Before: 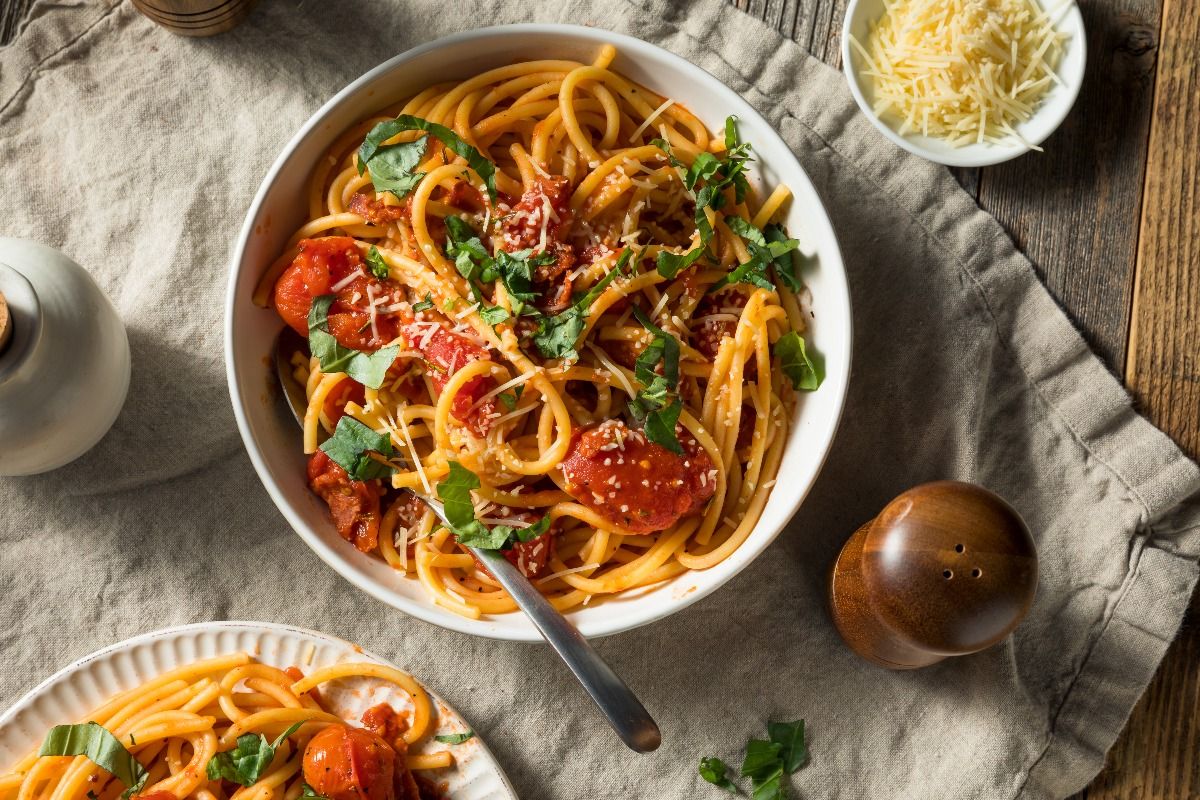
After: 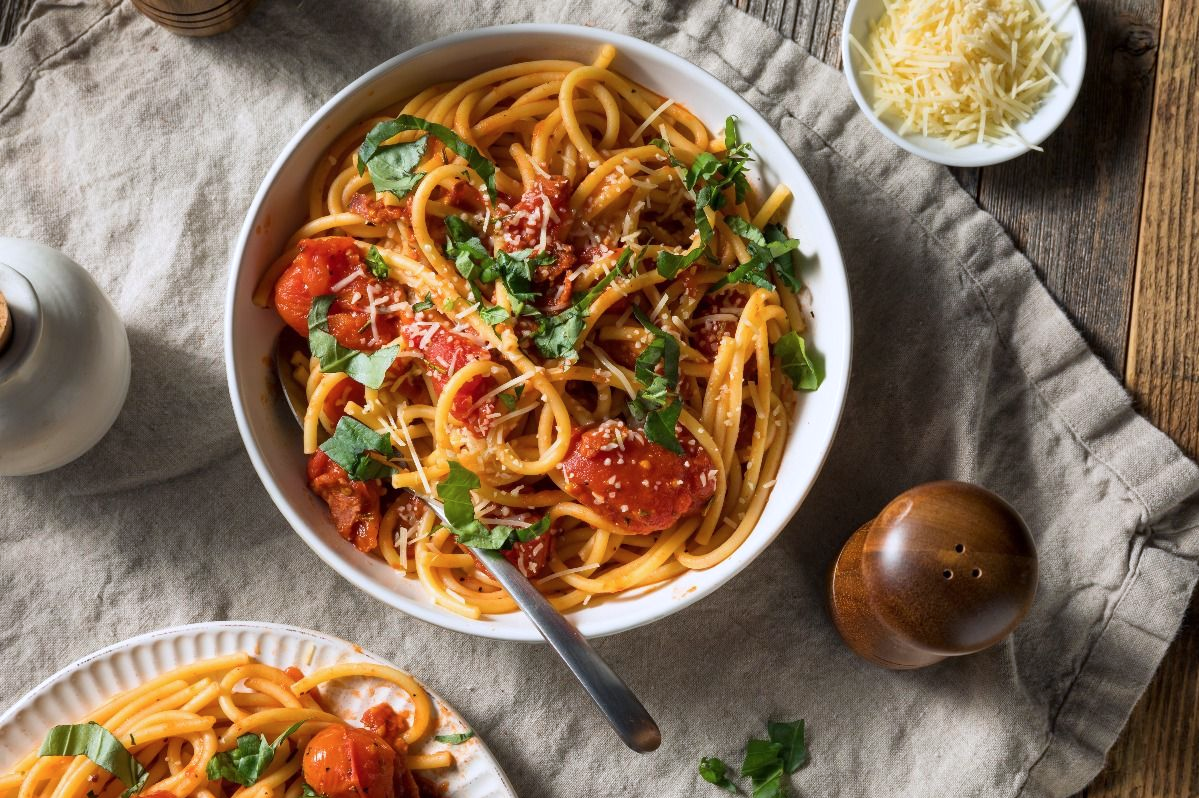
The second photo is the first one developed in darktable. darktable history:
crop: top 0.07%, bottom 0.15%
color calibration: illuminant as shot in camera, x 0.358, y 0.373, temperature 4628.91 K
exposure: compensate highlight preservation false
